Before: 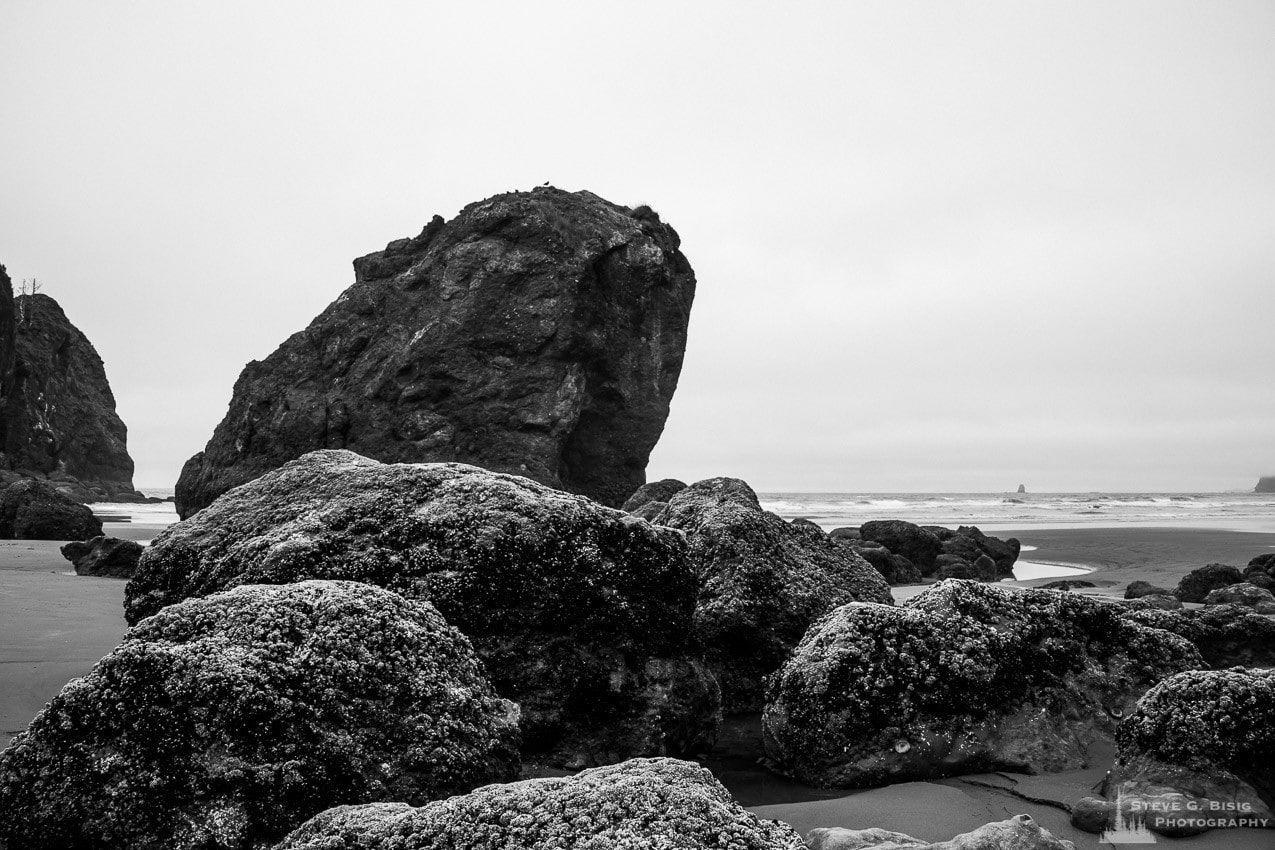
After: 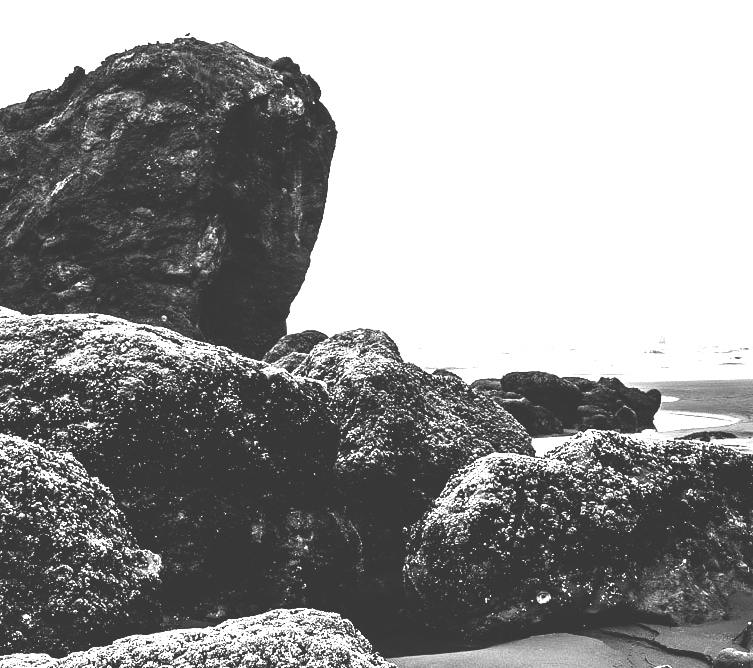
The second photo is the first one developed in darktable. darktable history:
exposure: black level correction -0.023, exposure 1.397 EV, compensate highlight preservation false
base curve: curves: ch0 [(0, 0.036) (0.083, 0.04) (0.804, 1)], preserve colors none
crop and rotate: left 28.256%, top 17.734%, right 12.656%, bottom 3.573%
